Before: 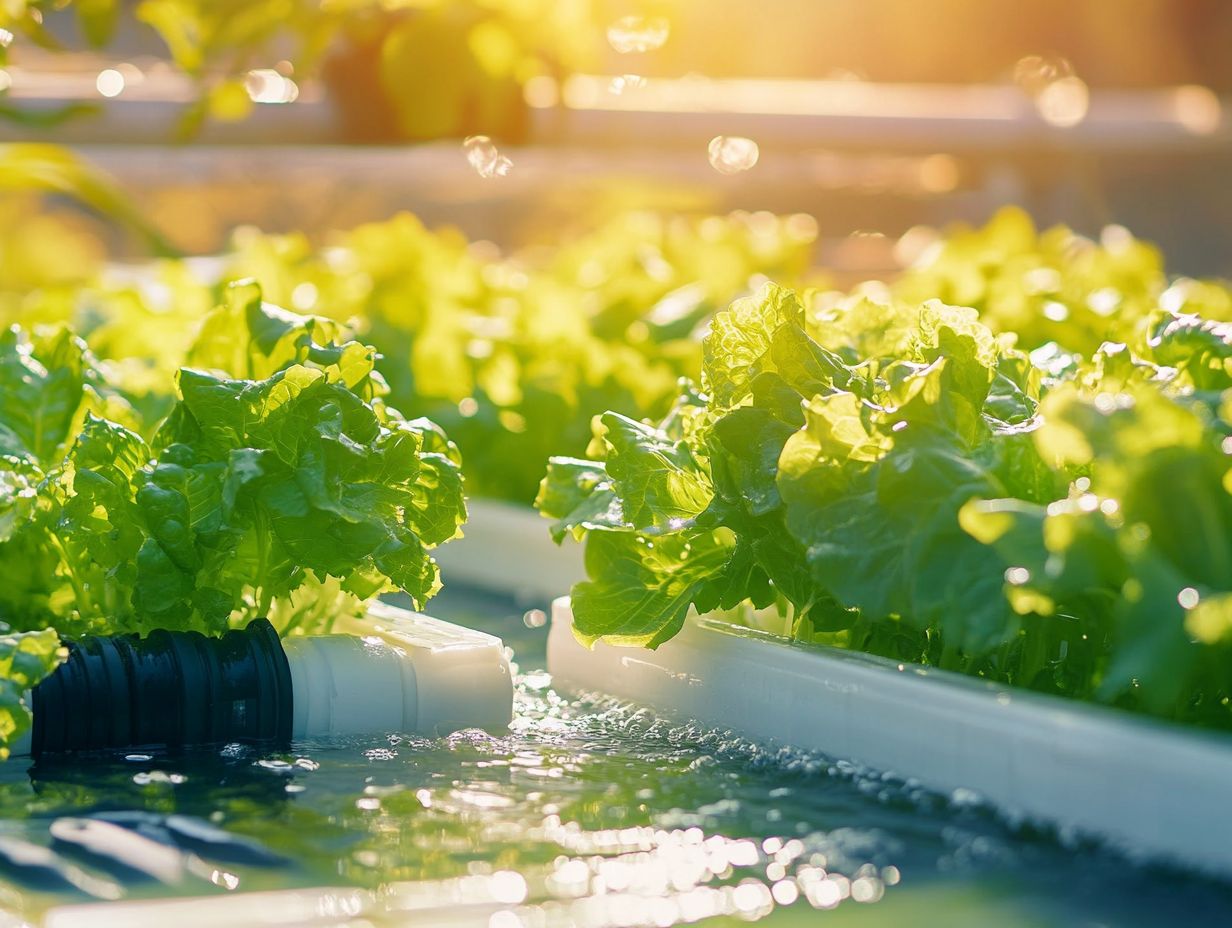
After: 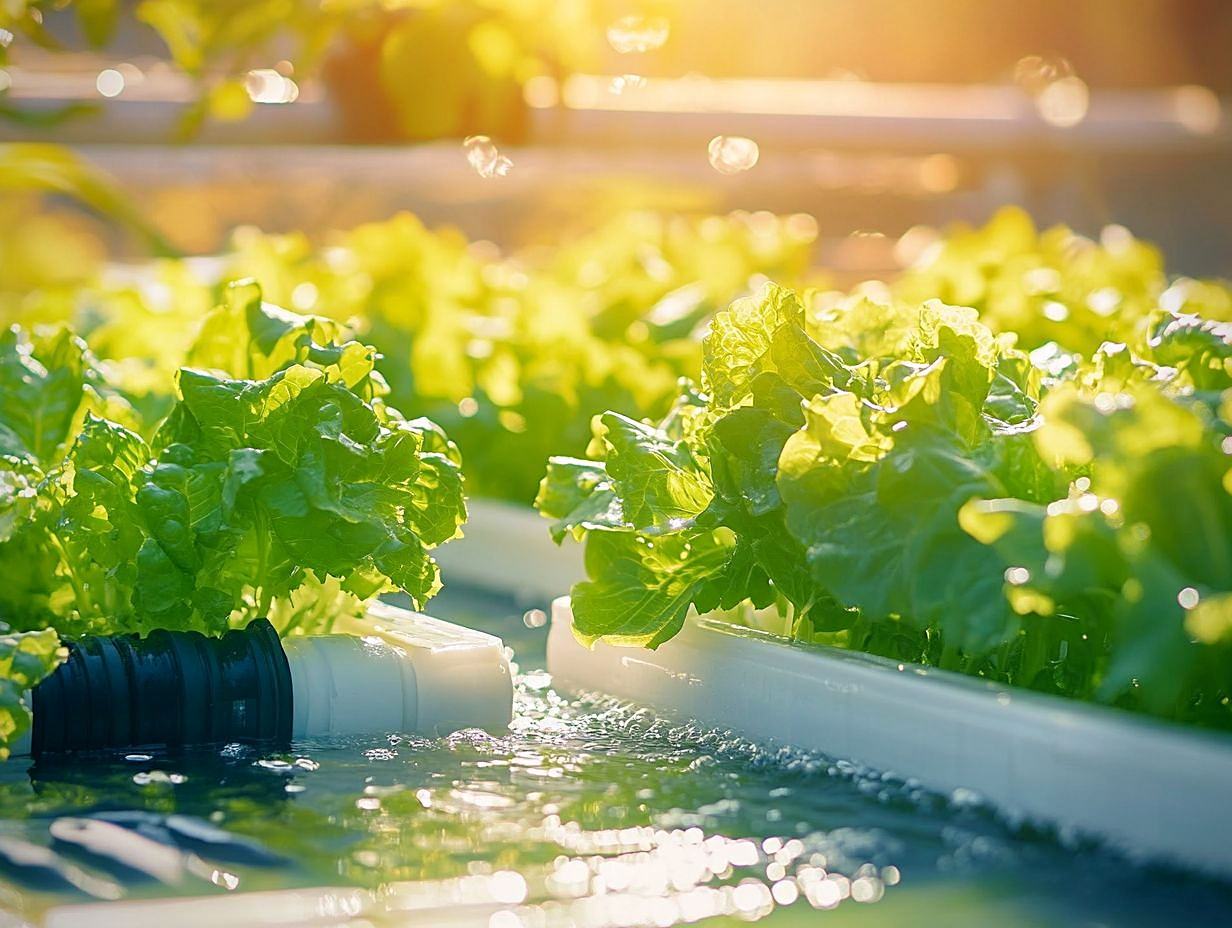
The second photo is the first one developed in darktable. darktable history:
vignetting: saturation 0, unbound false
tone equalizer: on, module defaults
sharpen: on, module defaults
levels: levels [0, 0.478, 1]
